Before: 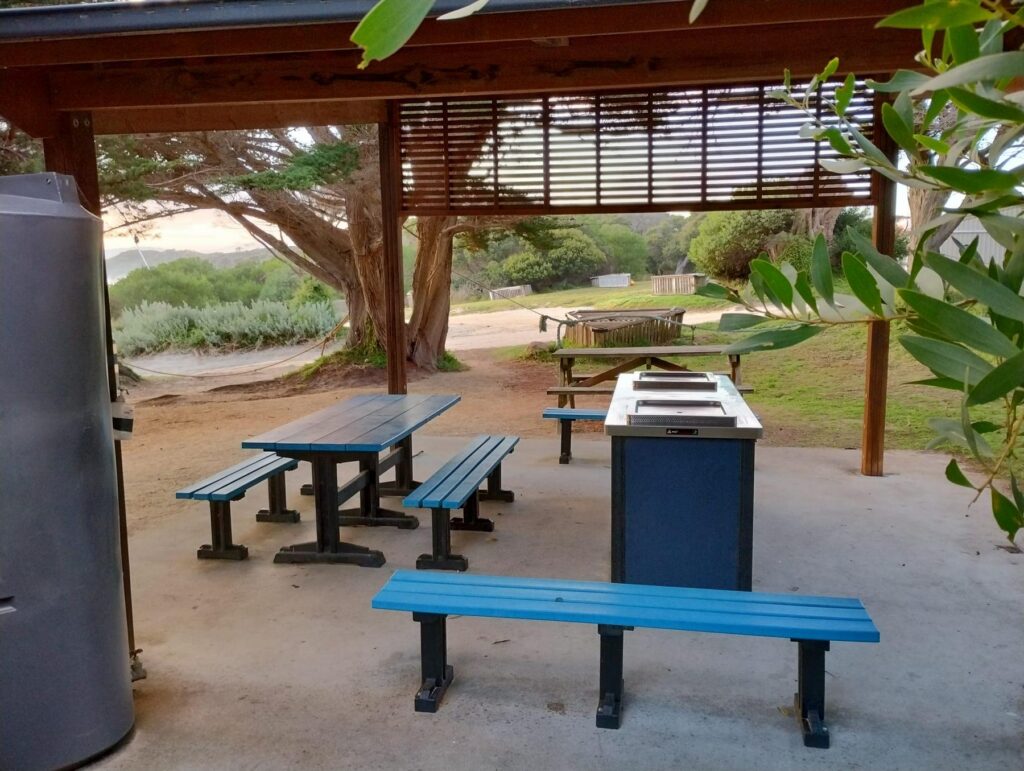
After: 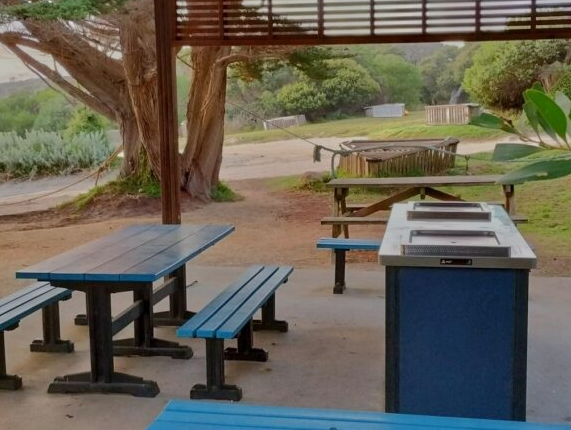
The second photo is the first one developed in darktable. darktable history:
tone equalizer: -8 EV -0.002 EV, -7 EV 0.005 EV, -6 EV -0.008 EV, -5 EV 0.007 EV, -4 EV -0.042 EV, -3 EV -0.233 EV, -2 EV -0.662 EV, -1 EV -0.983 EV, +0 EV -0.969 EV, smoothing diameter 2%, edges refinement/feathering 20, mask exposure compensation -1.57 EV, filter diffusion 5
crop and rotate: left 22.13%, top 22.054%, right 22.026%, bottom 22.102%
